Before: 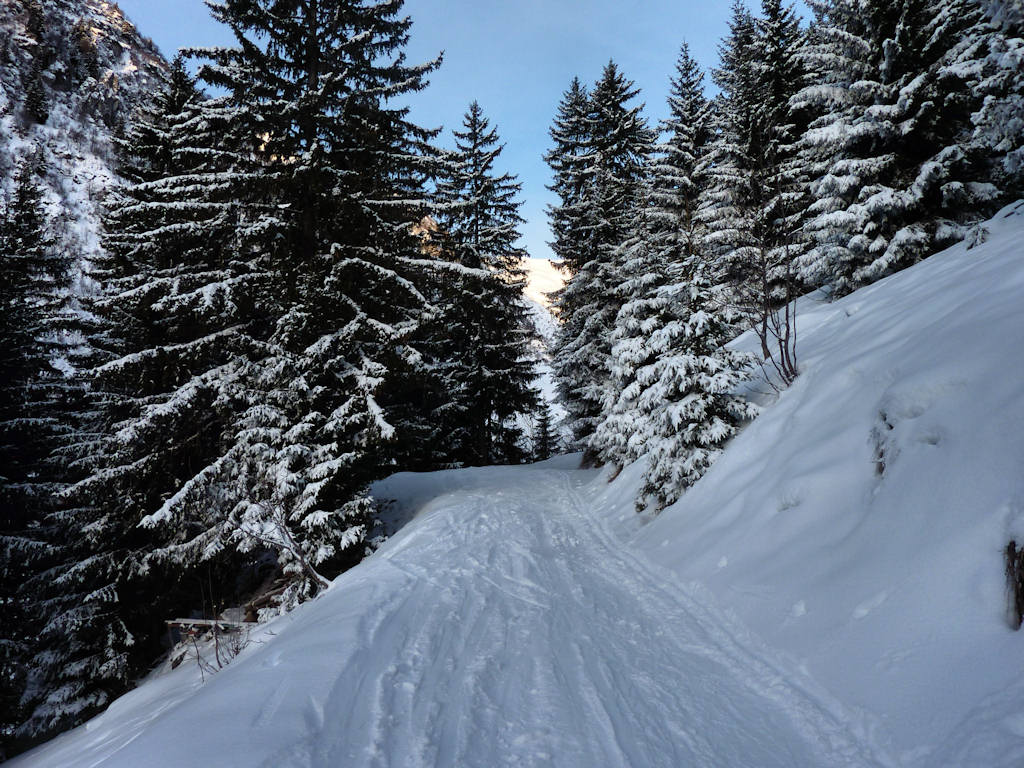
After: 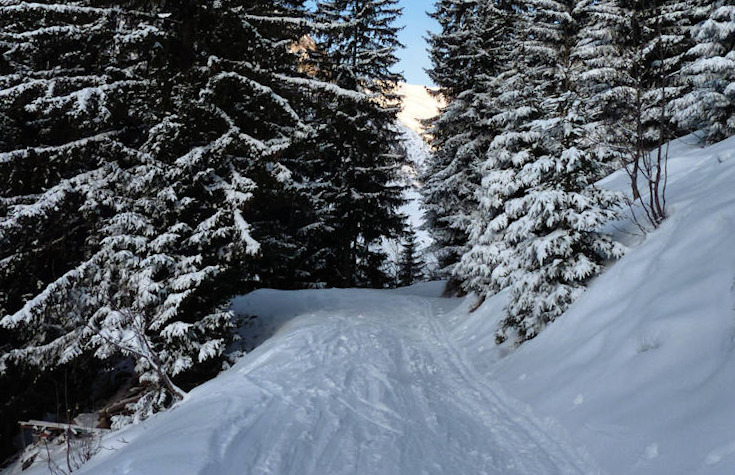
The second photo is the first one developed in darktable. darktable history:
crop and rotate: angle -3.75°, left 9.802%, top 20.627%, right 12.273%, bottom 12.128%
